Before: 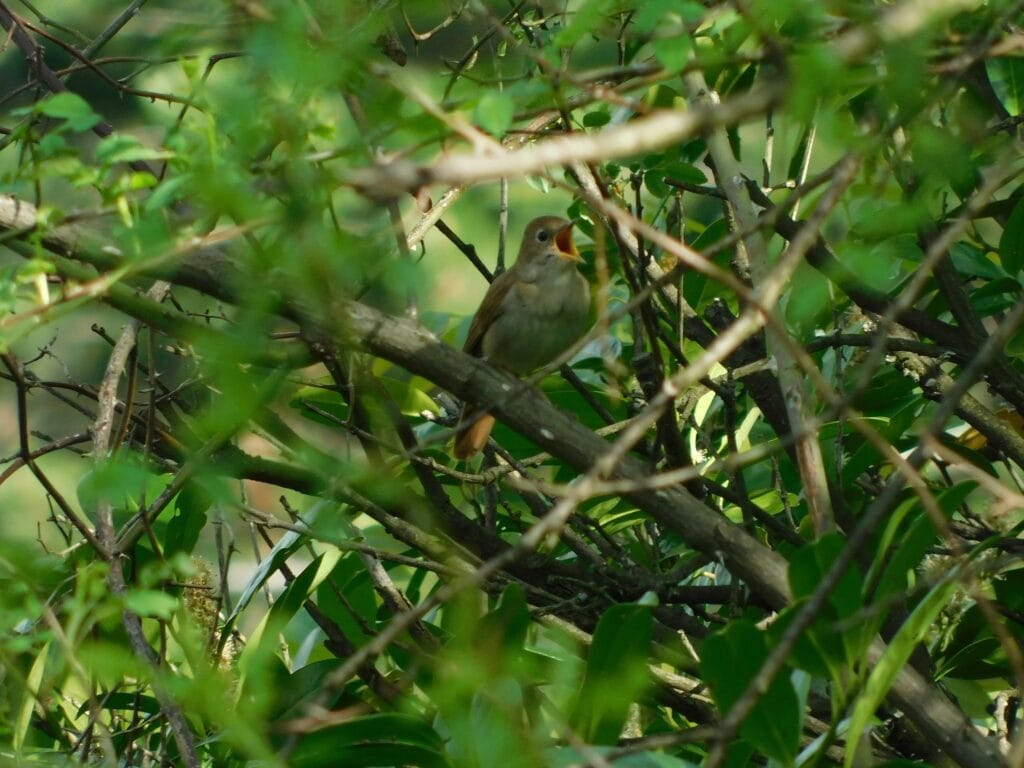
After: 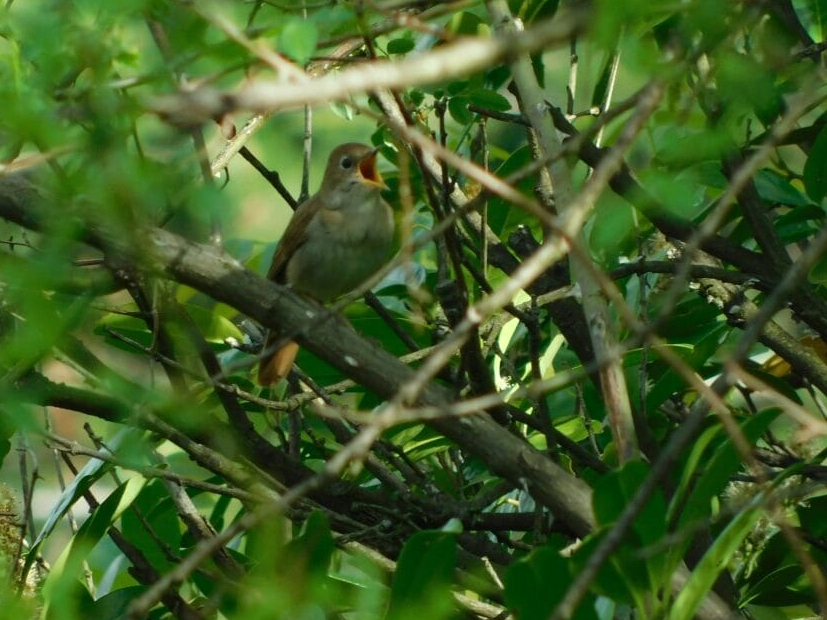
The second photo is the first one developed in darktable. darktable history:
tone equalizer: on, module defaults
crop: left 19.159%, top 9.58%, bottom 9.58%
color calibration: illuminant Planckian (black body), x 0.351, y 0.352, temperature 4794.27 K
